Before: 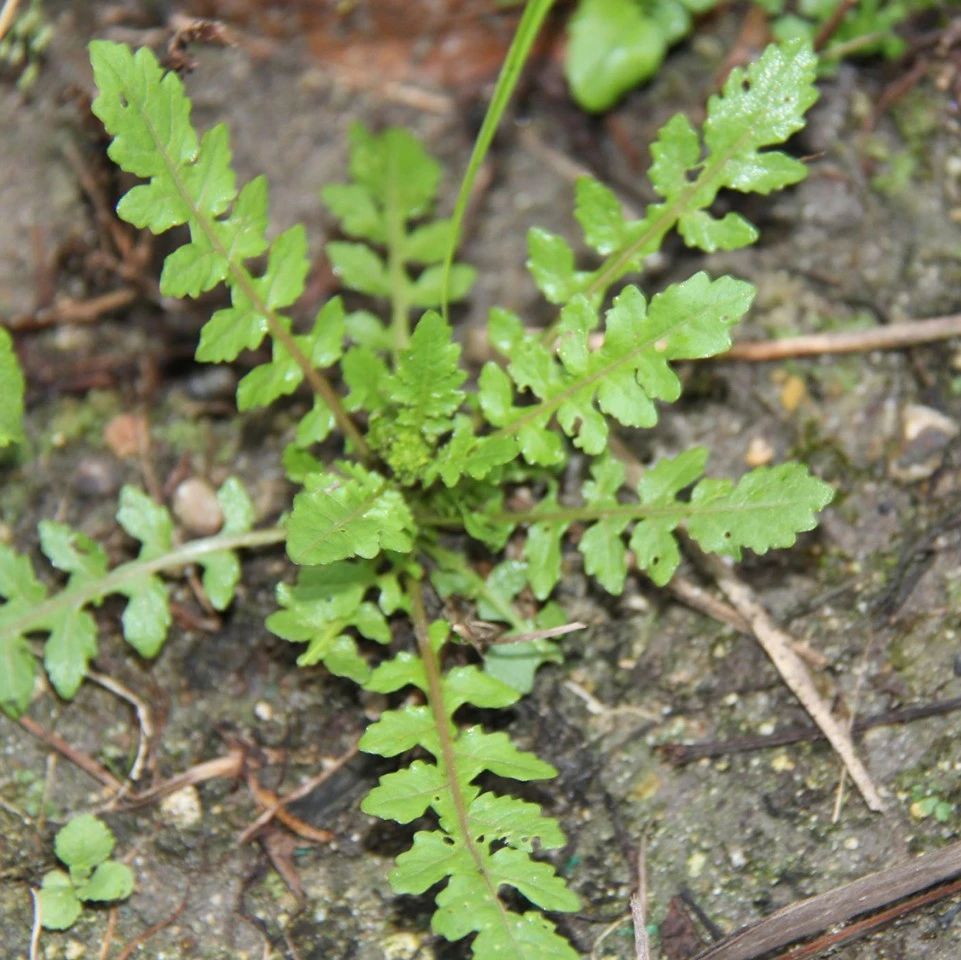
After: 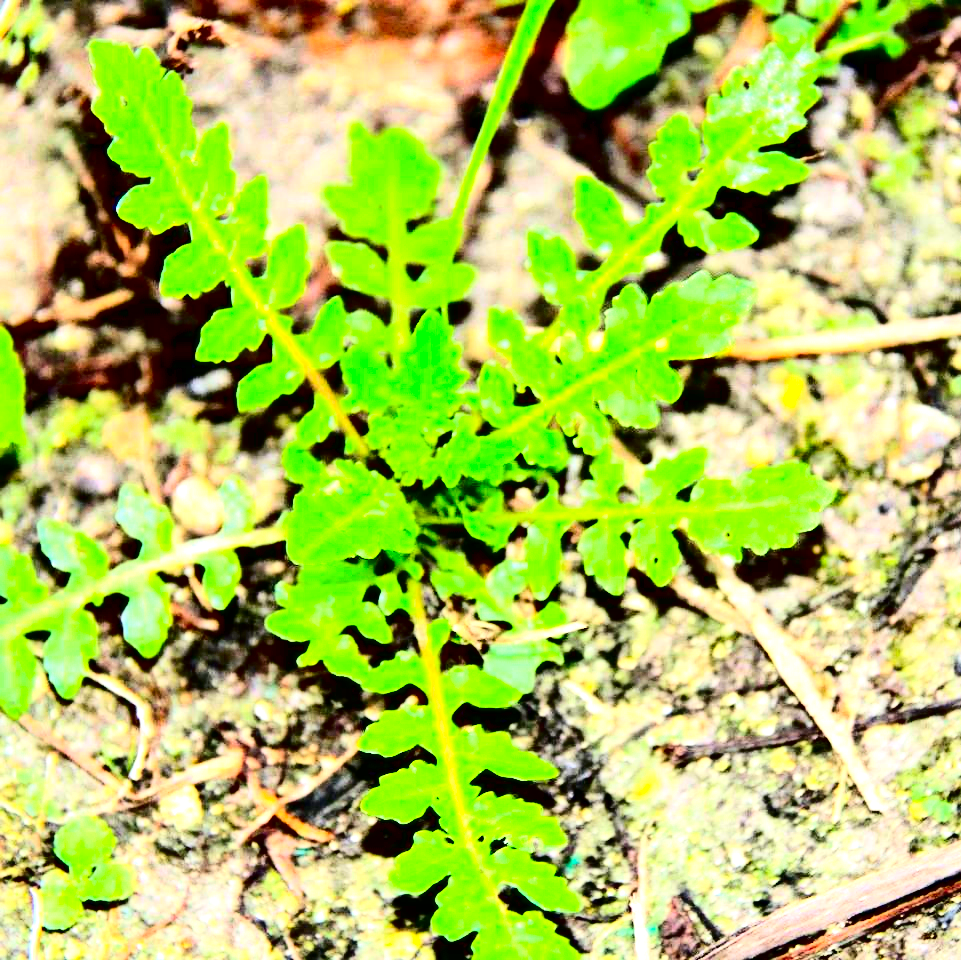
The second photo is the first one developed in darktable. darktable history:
exposure: black level correction 0, exposure 1.1 EV, compensate highlight preservation false
tone equalizer: -8 EV -0.397 EV, -7 EV -0.371 EV, -6 EV -0.338 EV, -5 EV -0.224 EV, -3 EV 0.235 EV, -2 EV 0.343 EV, -1 EV 0.394 EV, +0 EV 0.425 EV
contrast brightness saturation: contrast 0.768, brightness -0.994, saturation 0.982
local contrast: mode bilateral grid, contrast 19, coarseness 49, detail 119%, midtone range 0.2
